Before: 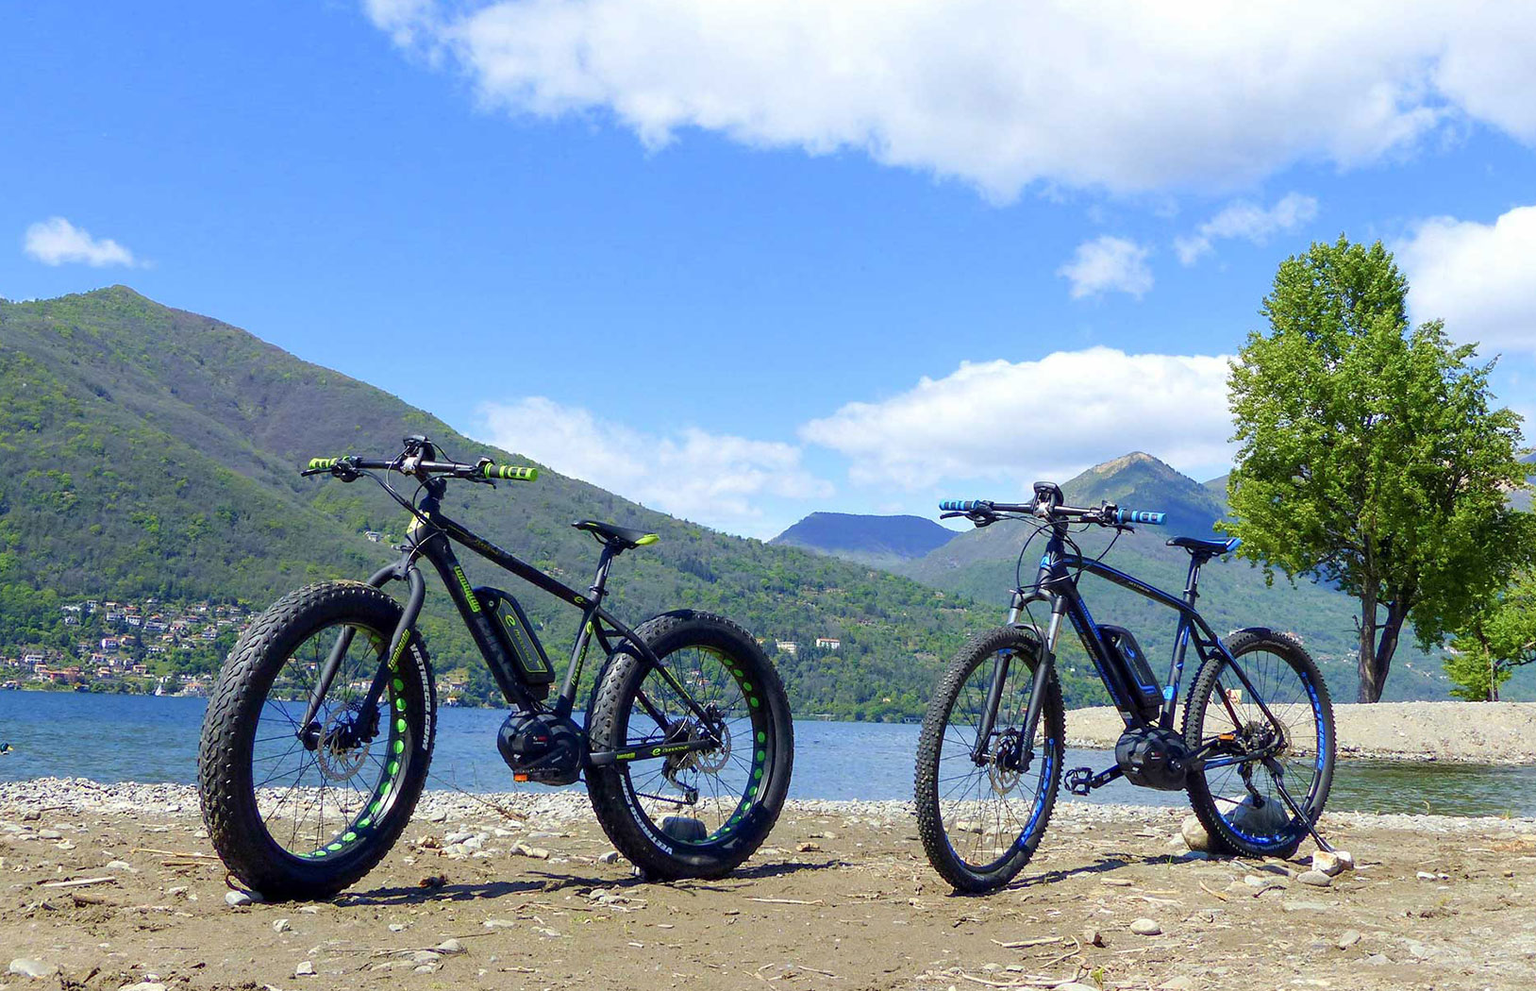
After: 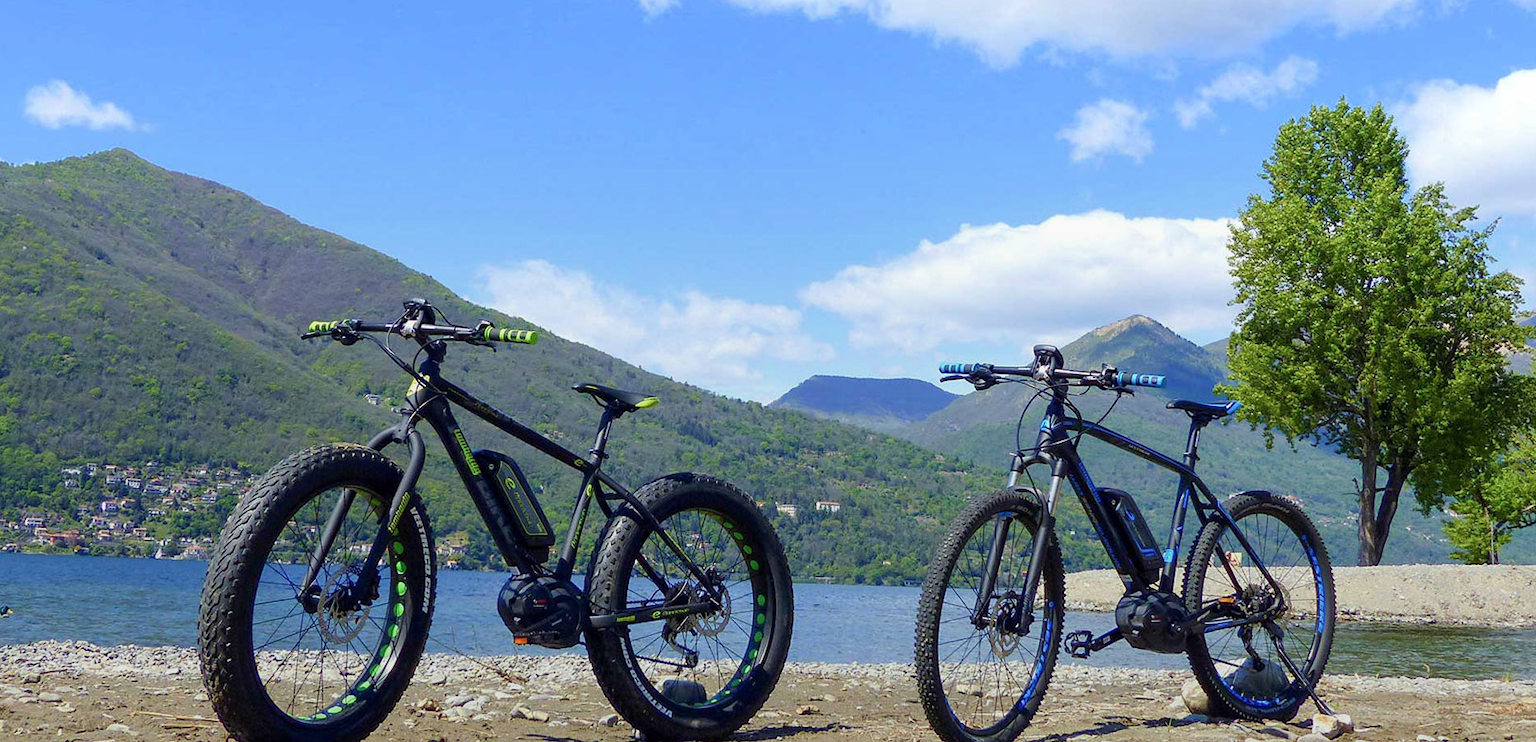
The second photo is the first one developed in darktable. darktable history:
crop: top 13.819%, bottom 11.169%
graduated density: rotation -180°, offset 27.42
